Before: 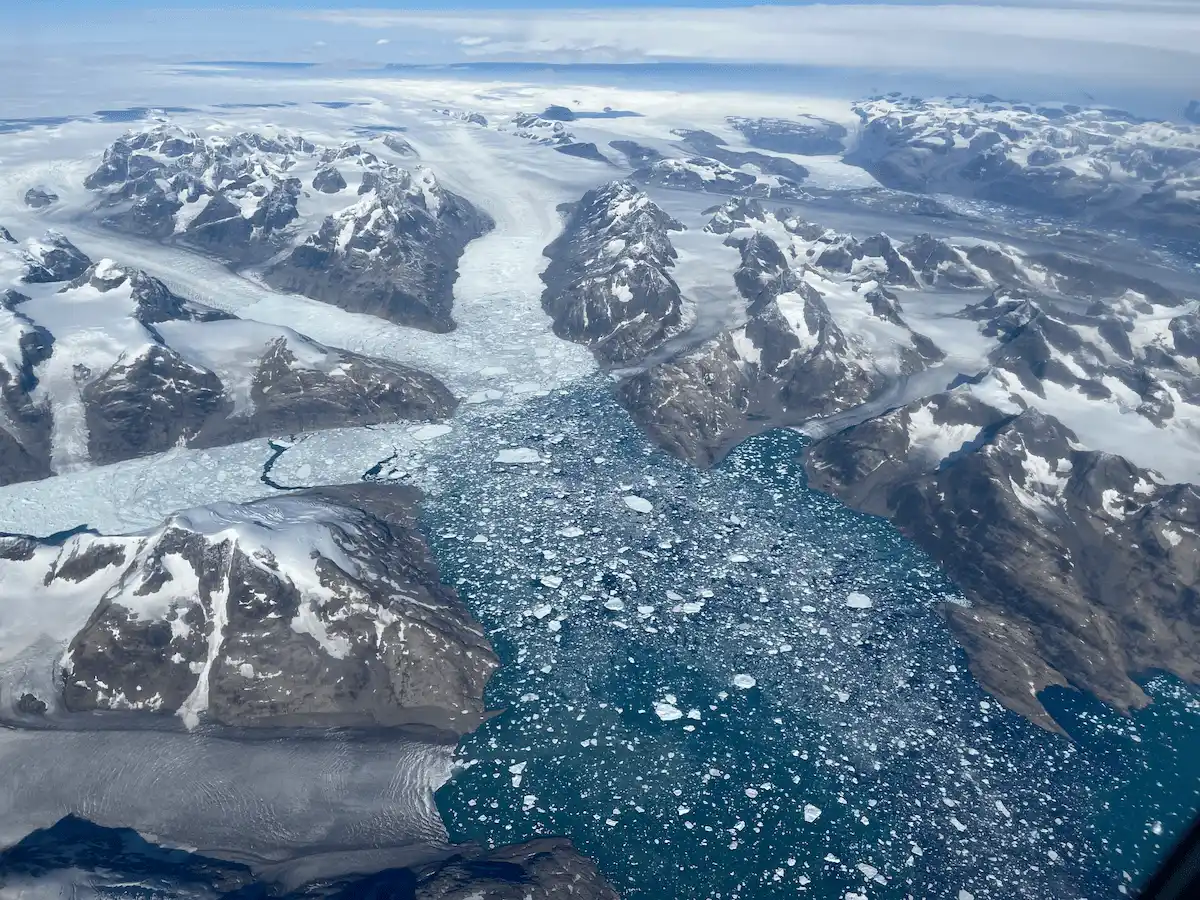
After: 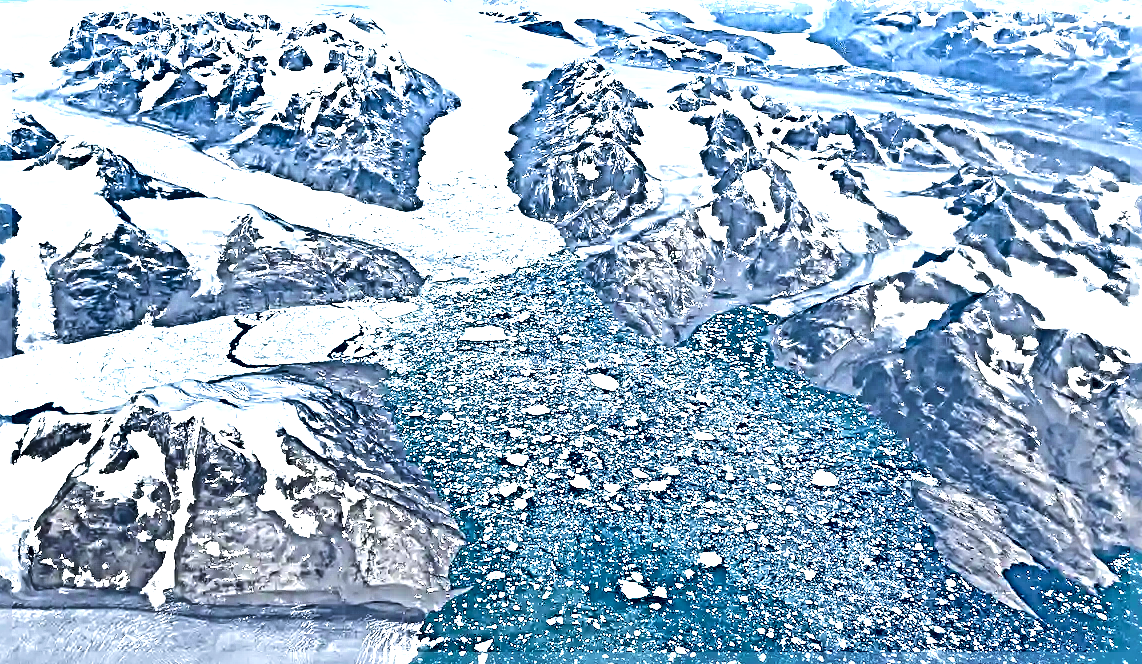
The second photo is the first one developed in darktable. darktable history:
exposure: black level correction 0, exposure 1.403 EV, compensate highlight preservation false
crop and rotate: left 2.861%, top 13.597%, right 1.931%, bottom 12.585%
shadows and highlights: shadows 47.2, highlights -42.71, soften with gaussian
tone equalizer: -8 EV -0.393 EV, -7 EV -0.422 EV, -6 EV -0.336 EV, -5 EV -0.209 EV, -3 EV 0.24 EV, -2 EV 0.307 EV, -1 EV 0.413 EV, +0 EV 0.397 EV
local contrast: highlights 101%, shadows 99%, detail 119%, midtone range 0.2
contrast brightness saturation: brightness 0.146
sharpen: radius 6.271, amount 1.816, threshold 0.181
velvia: on, module defaults
